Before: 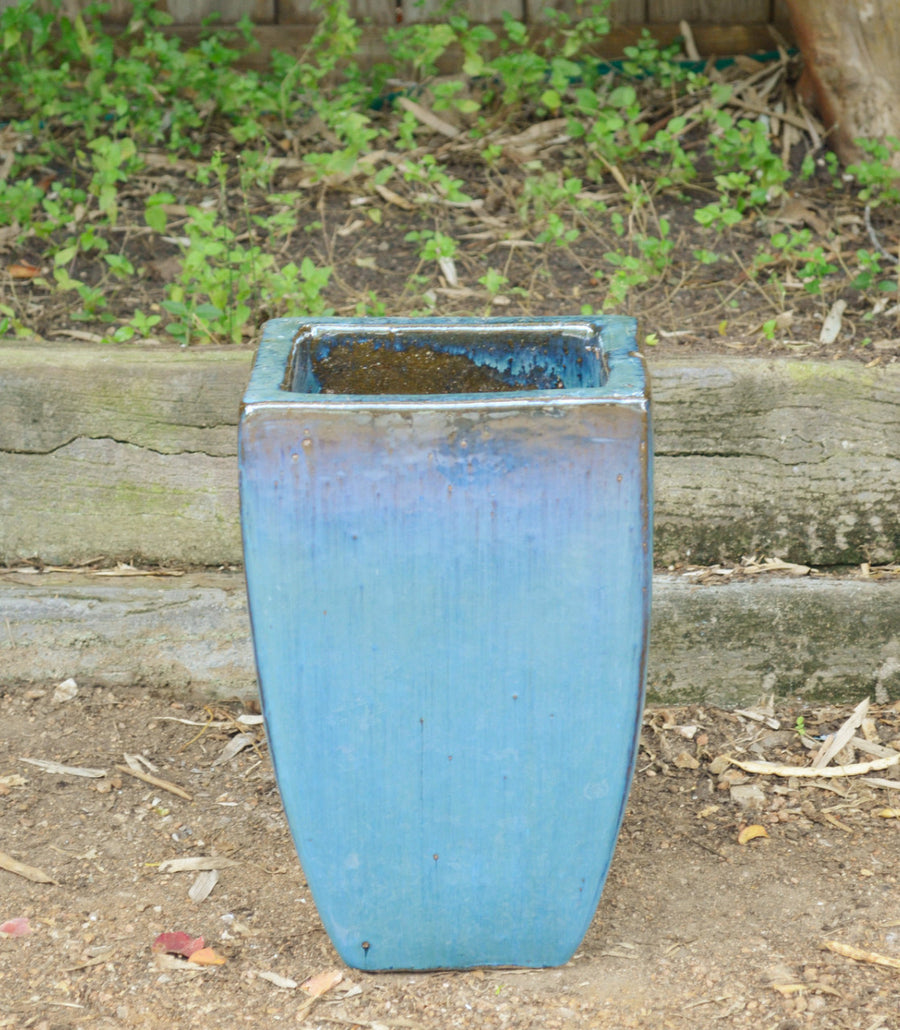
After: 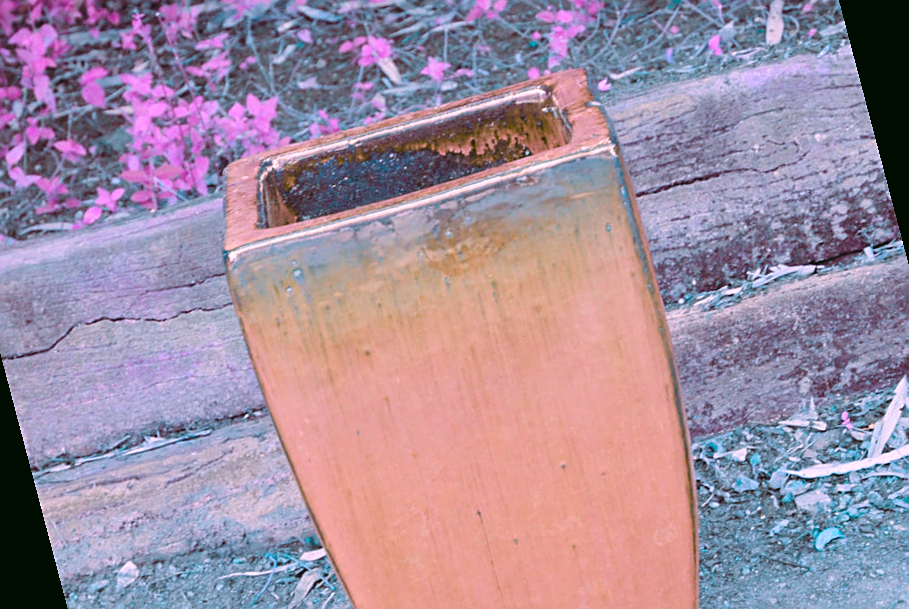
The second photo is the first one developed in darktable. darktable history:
sharpen: on, module defaults
rotate and perspective: rotation -14.8°, crop left 0.1, crop right 0.903, crop top 0.25, crop bottom 0.748
color balance rgb: hue shift 180°, global vibrance 50%, contrast 0.32%
color correction: highlights a* 5.3, highlights b* 24.26, shadows a* -15.58, shadows b* 4.02
color balance: mode lift, gamma, gain (sRGB), lift [1, 0.69, 1, 1], gamma [1, 1.482, 1, 1], gain [1, 1, 1, 0.802]
